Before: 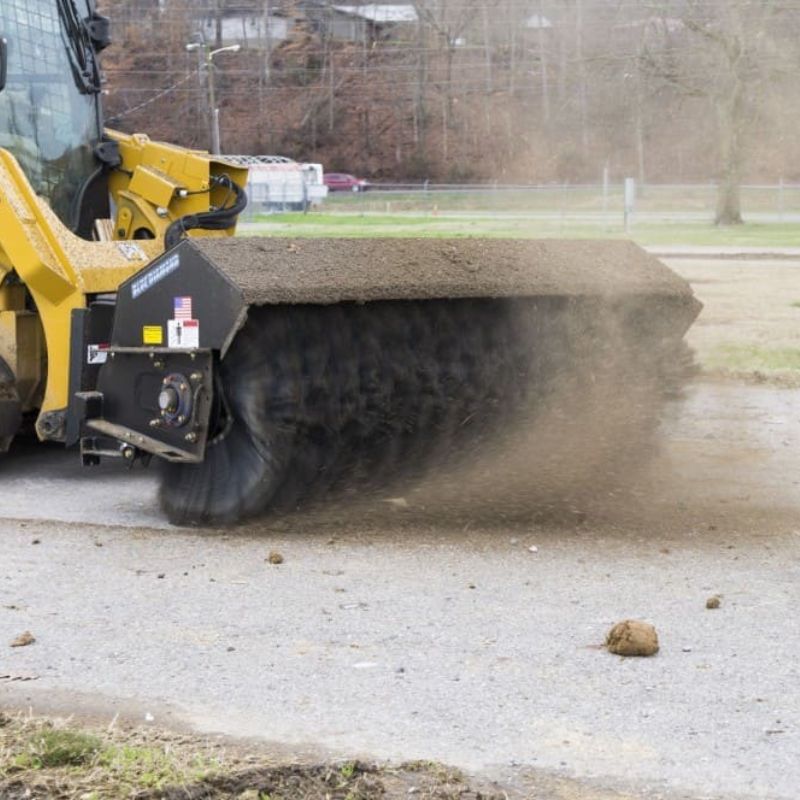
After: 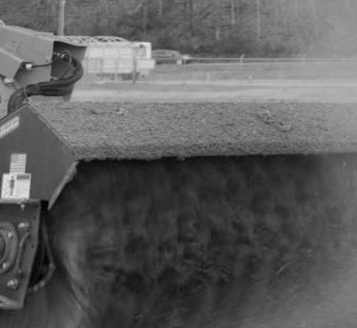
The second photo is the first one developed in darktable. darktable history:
color calibration: output gray [0.246, 0.254, 0.501, 0], gray › normalize channels true, illuminant same as pipeline (D50), adaptation XYZ, x 0.346, y 0.359, gamut compression 0
shadows and highlights: shadows 40, highlights -60
crop: left 15.306%, top 9.065%, right 30.789%, bottom 48.638%
rotate and perspective: rotation 0.72°, lens shift (vertical) -0.352, lens shift (horizontal) -0.051, crop left 0.152, crop right 0.859, crop top 0.019, crop bottom 0.964
